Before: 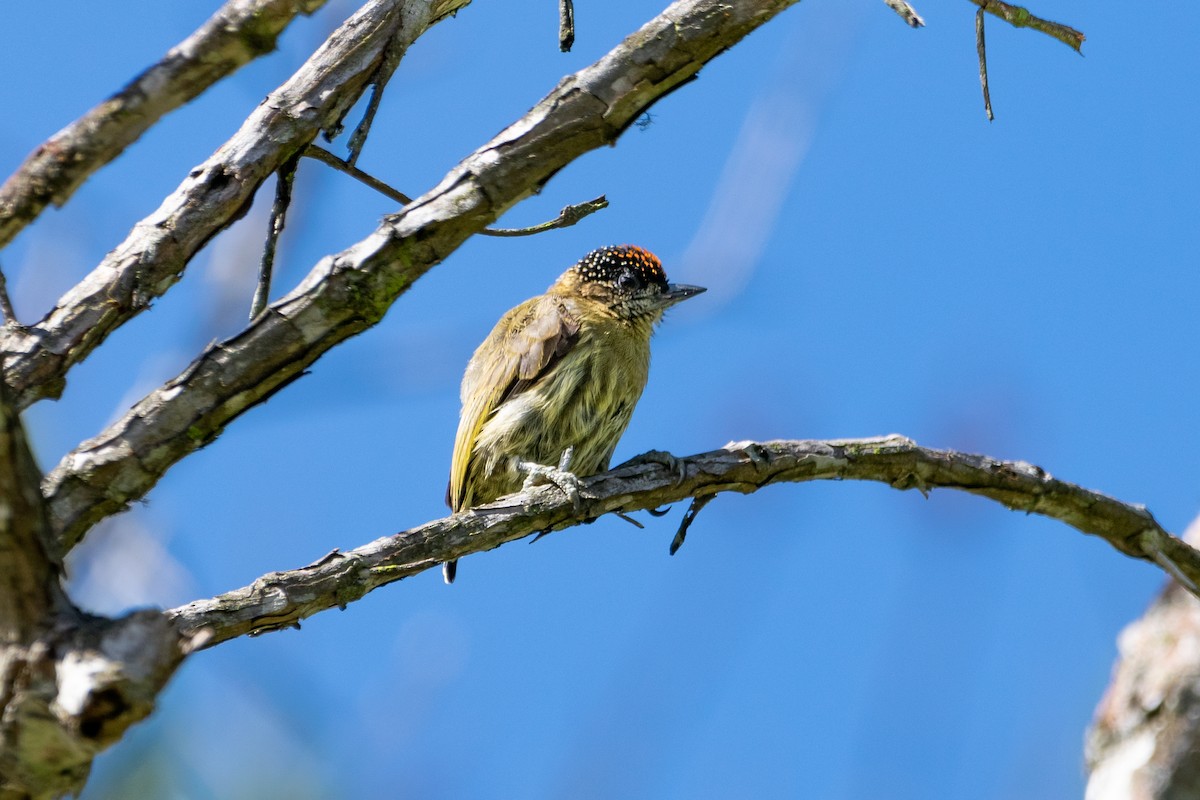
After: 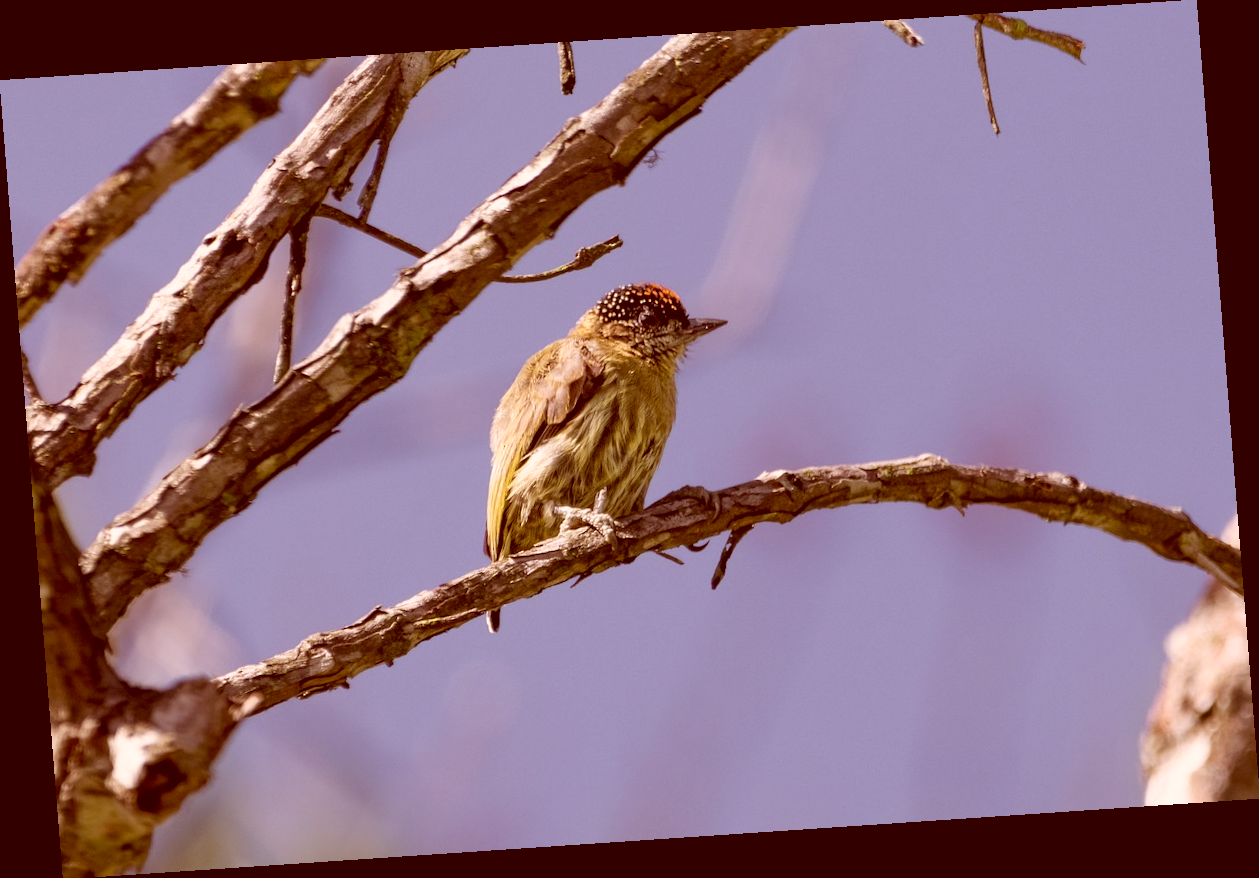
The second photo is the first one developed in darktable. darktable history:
rotate and perspective: rotation -4.2°, shear 0.006, automatic cropping off
color correction: highlights a* 9.03, highlights b* 8.71, shadows a* 40, shadows b* 40, saturation 0.8
